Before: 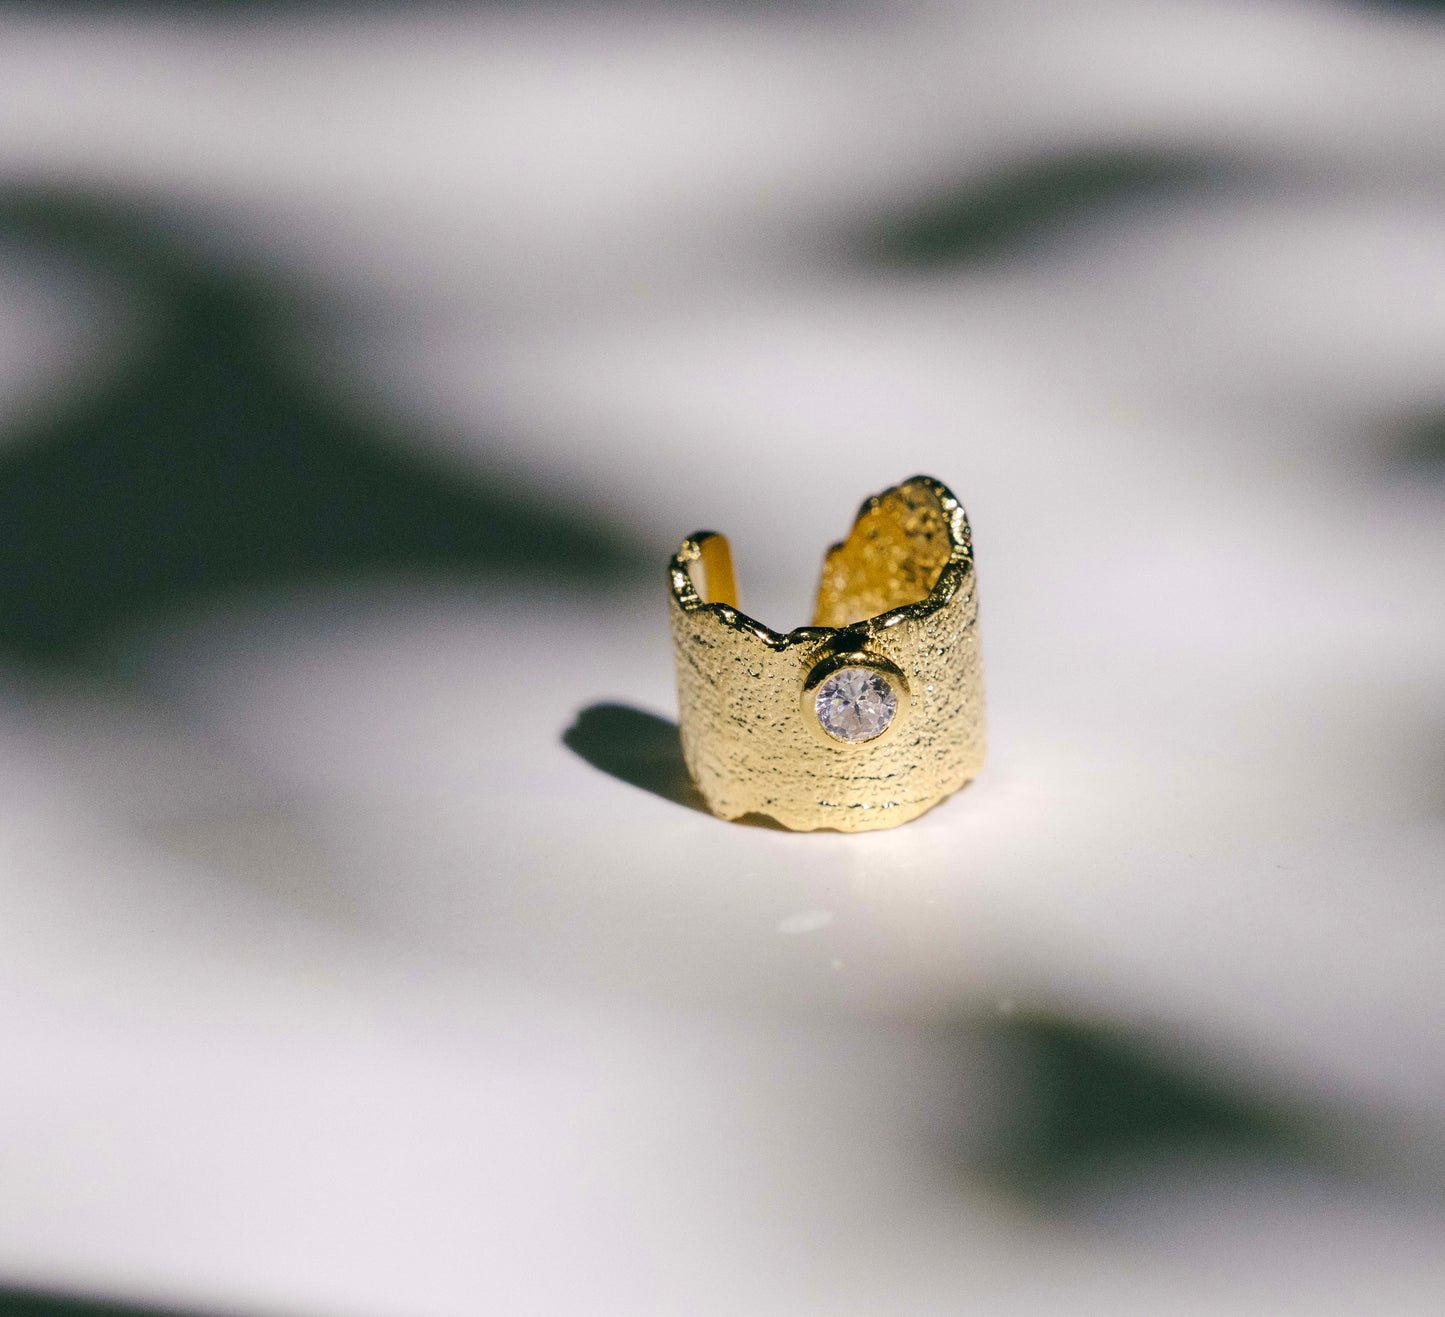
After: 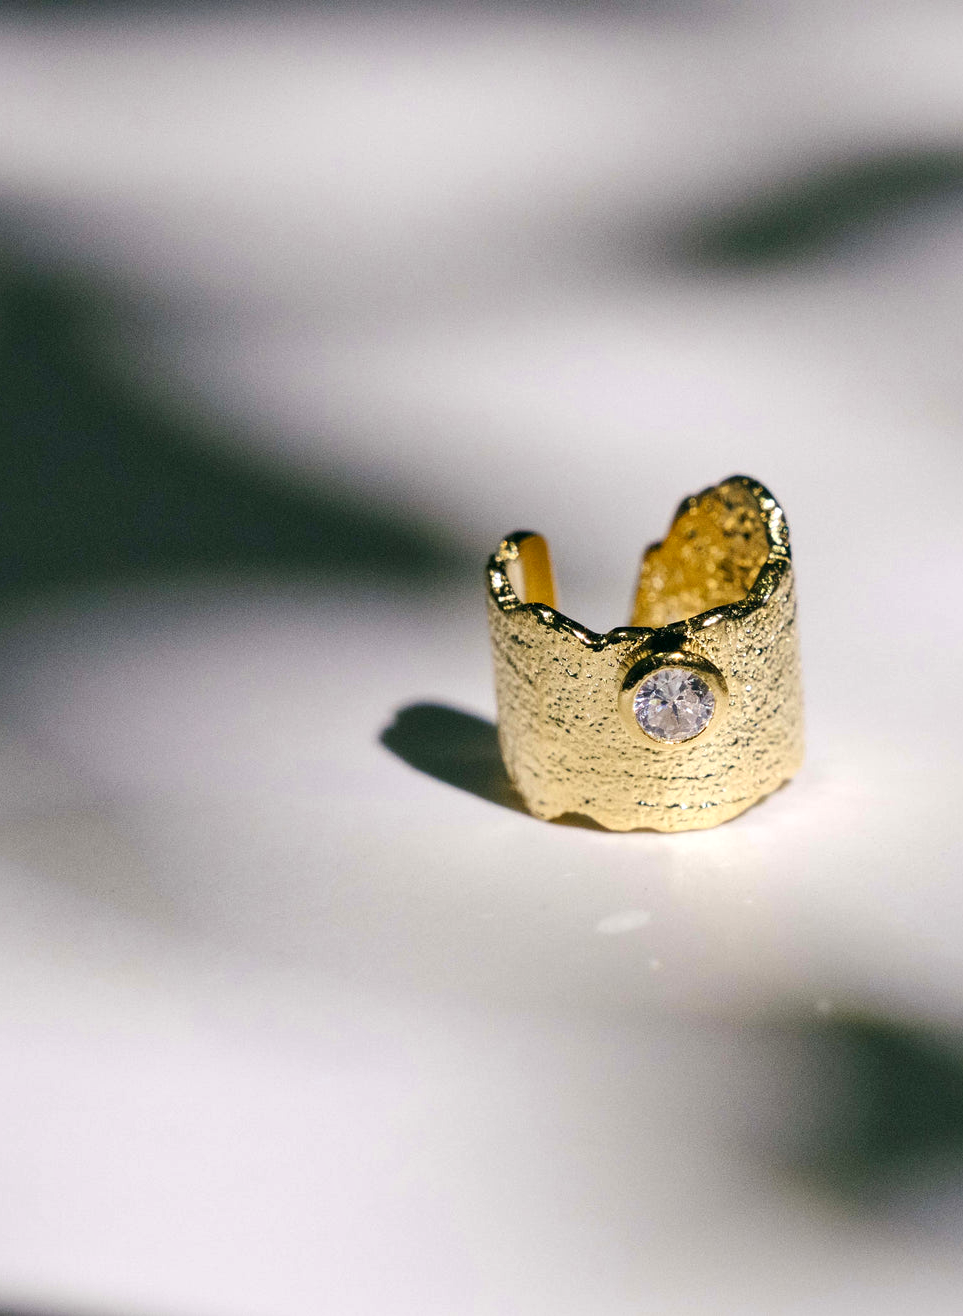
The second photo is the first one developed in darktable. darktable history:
exposure: exposure 0.078 EV, compensate highlight preservation false
crop and rotate: left 12.648%, right 20.685%
local contrast: mode bilateral grid, contrast 30, coarseness 25, midtone range 0.2
